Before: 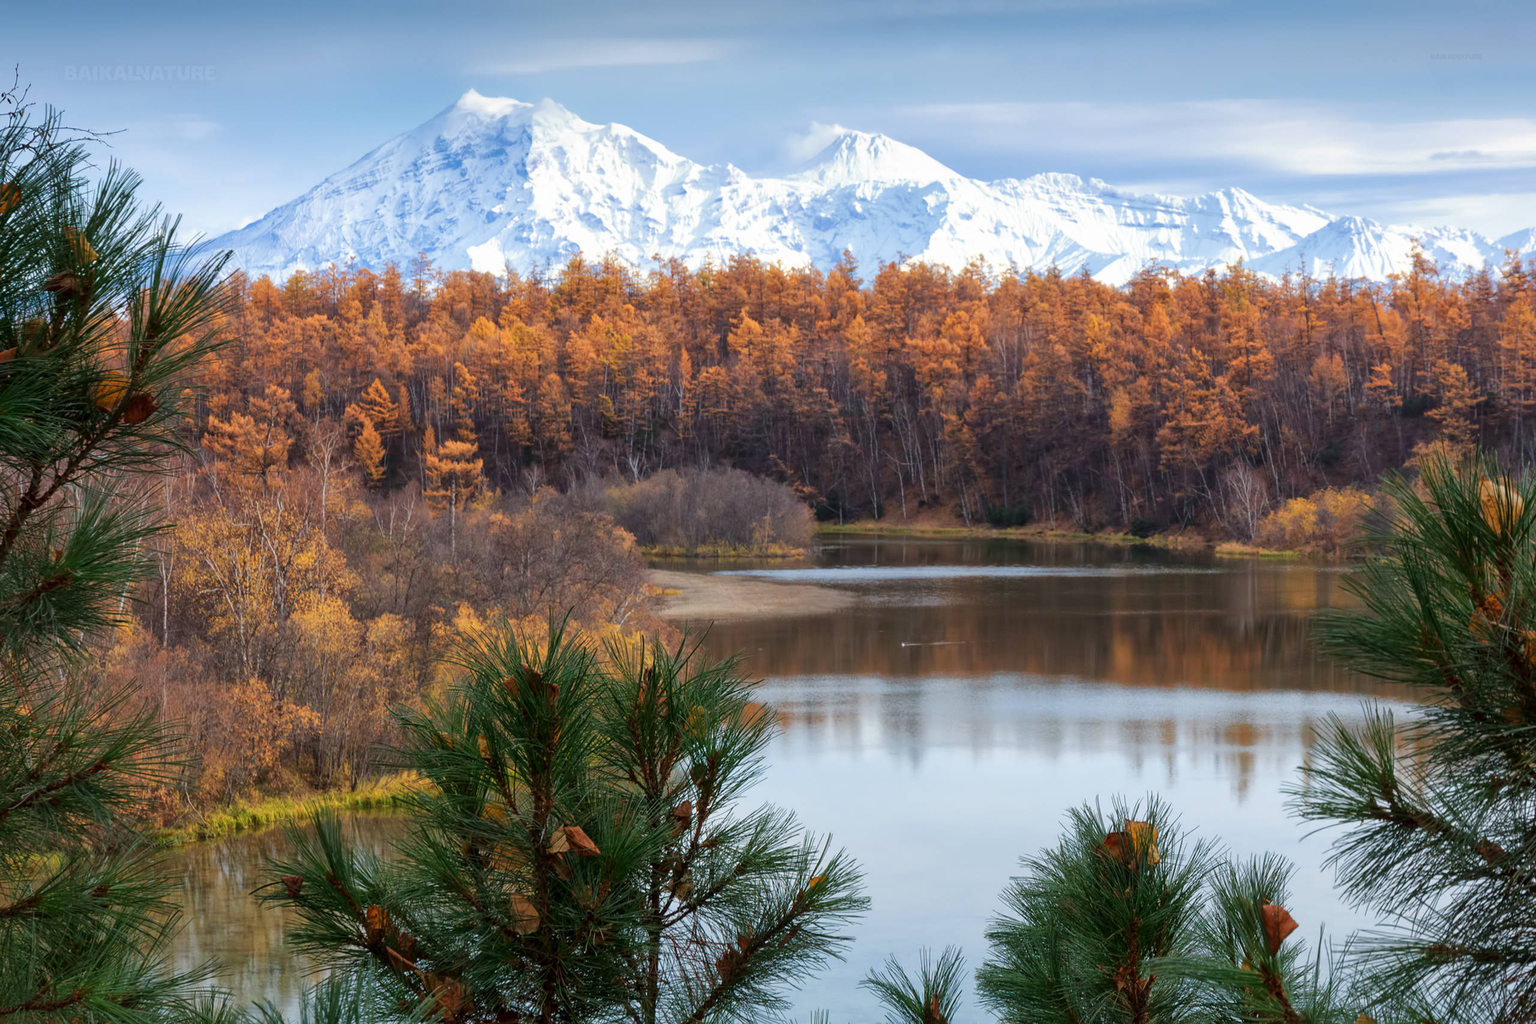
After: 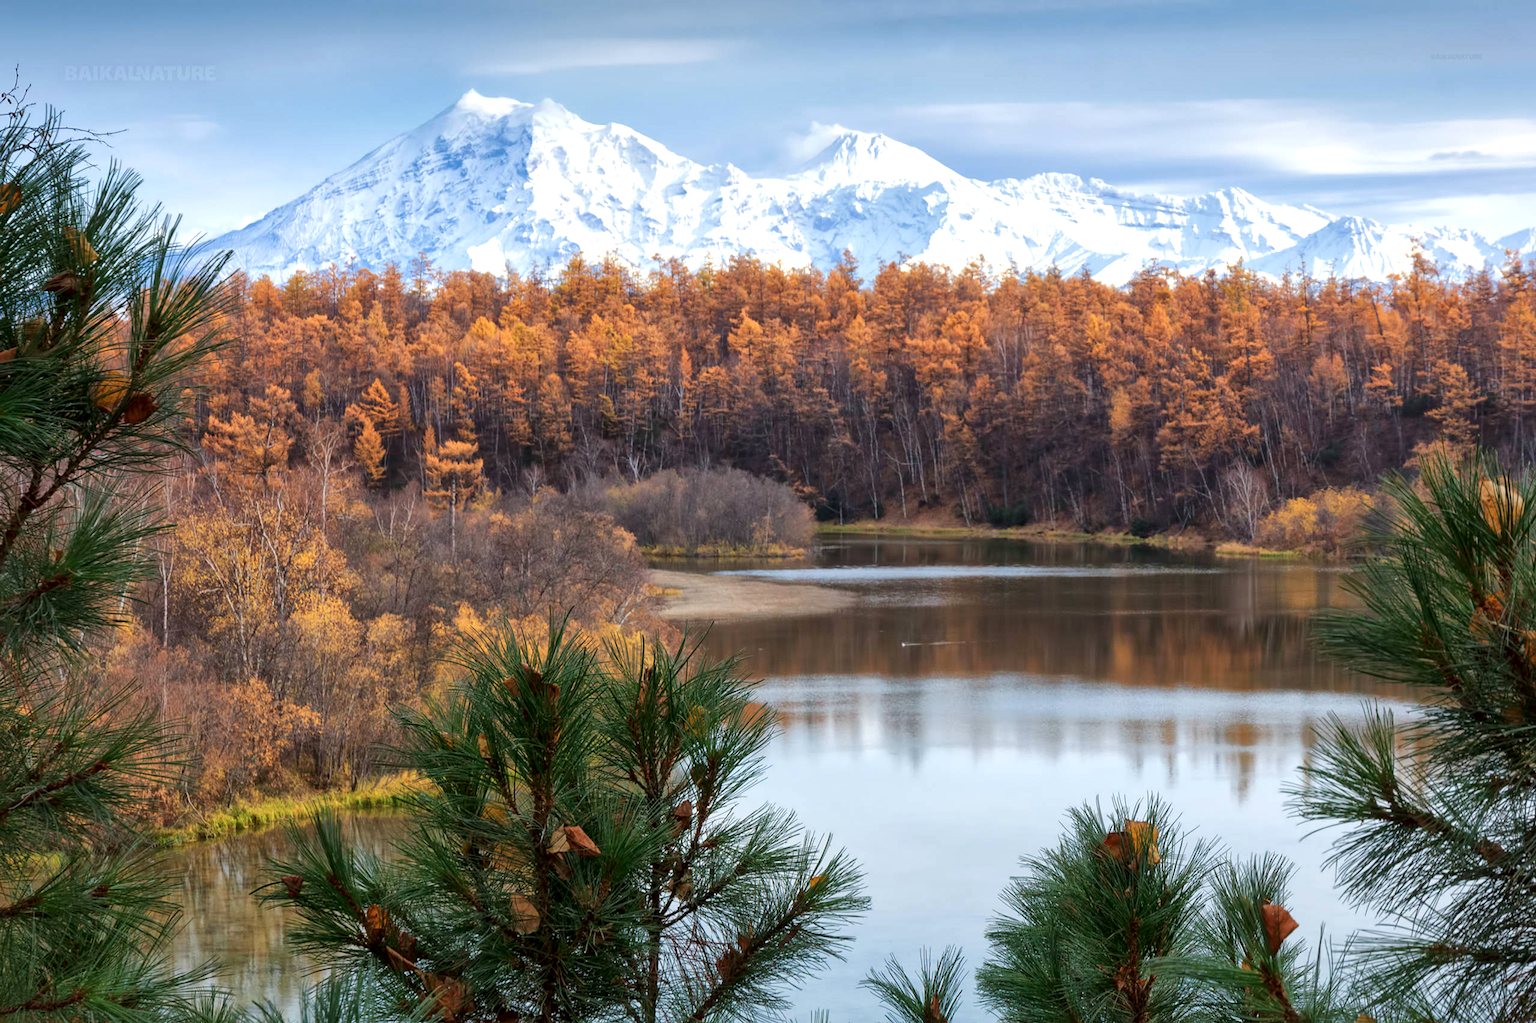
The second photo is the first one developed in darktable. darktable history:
exposure: exposure 0.2 EV, compensate highlight preservation false
local contrast: mode bilateral grid, contrast 20, coarseness 50, detail 120%, midtone range 0.2
